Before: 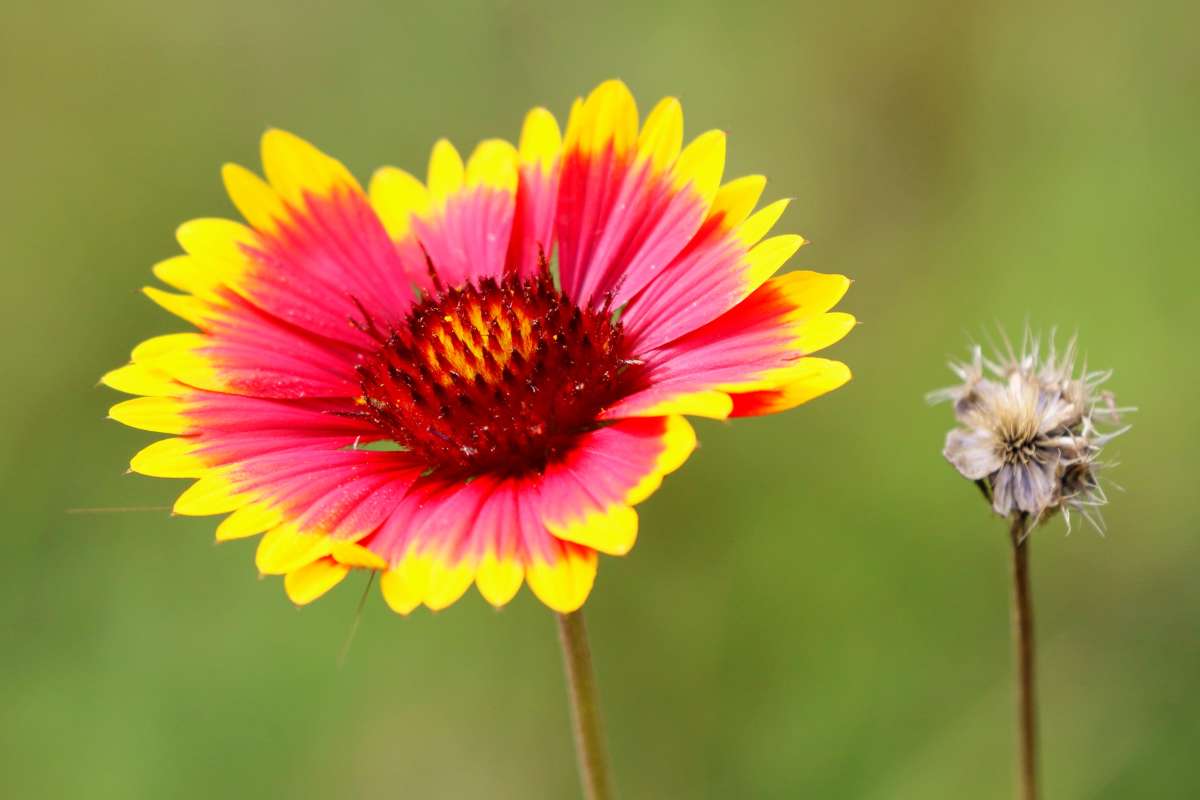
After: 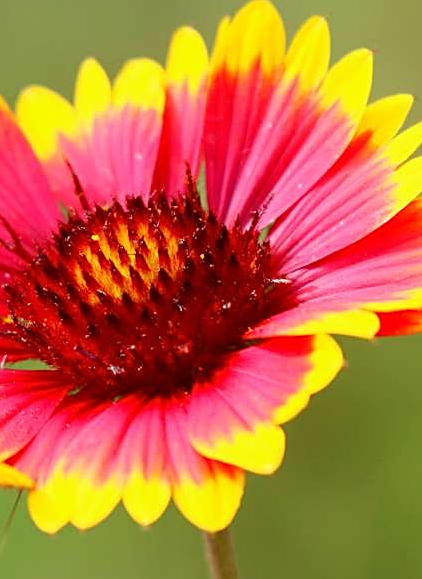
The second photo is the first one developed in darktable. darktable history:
sharpen: on, module defaults
crop and rotate: left 29.476%, top 10.214%, right 35.32%, bottom 17.333%
